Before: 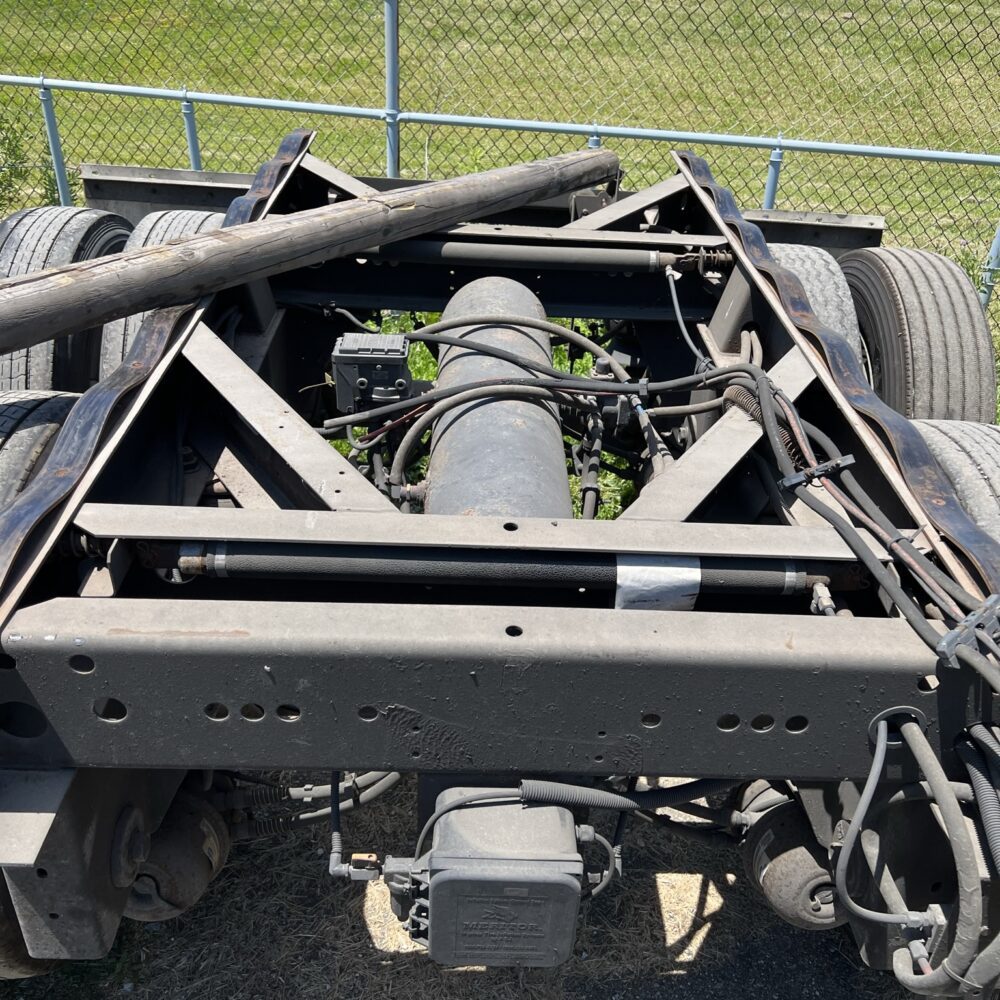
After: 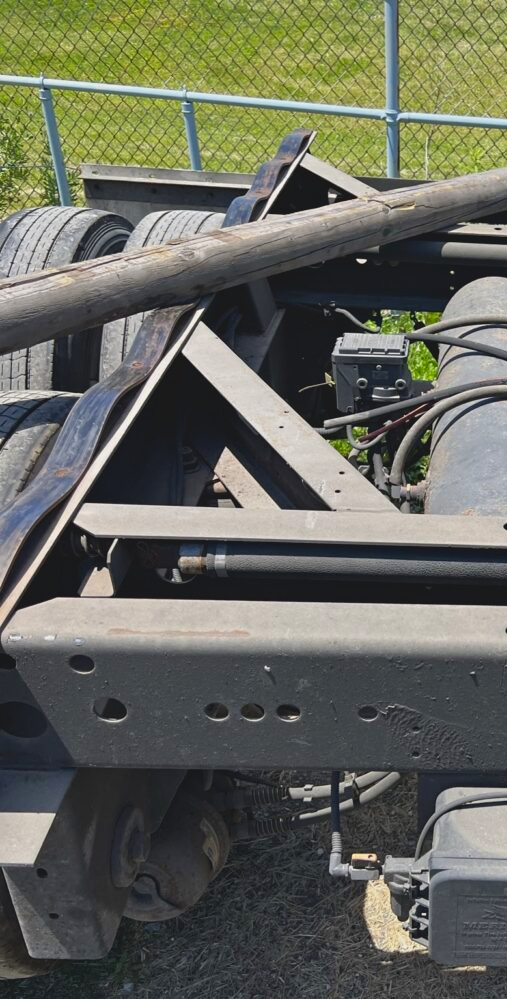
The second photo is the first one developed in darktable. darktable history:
contrast equalizer: octaves 7, y [[0.5, 0.504, 0.515, 0.527, 0.535, 0.534], [0.5 ×6], [0.491, 0.387, 0.179, 0.068, 0.068, 0.068], [0 ×5, 0.023], [0 ×6]]
contrast brightness saturation: contrast -0.18, saturation 0.188
crop and rotate: left 0.009%, top 0%, right 49.214%
